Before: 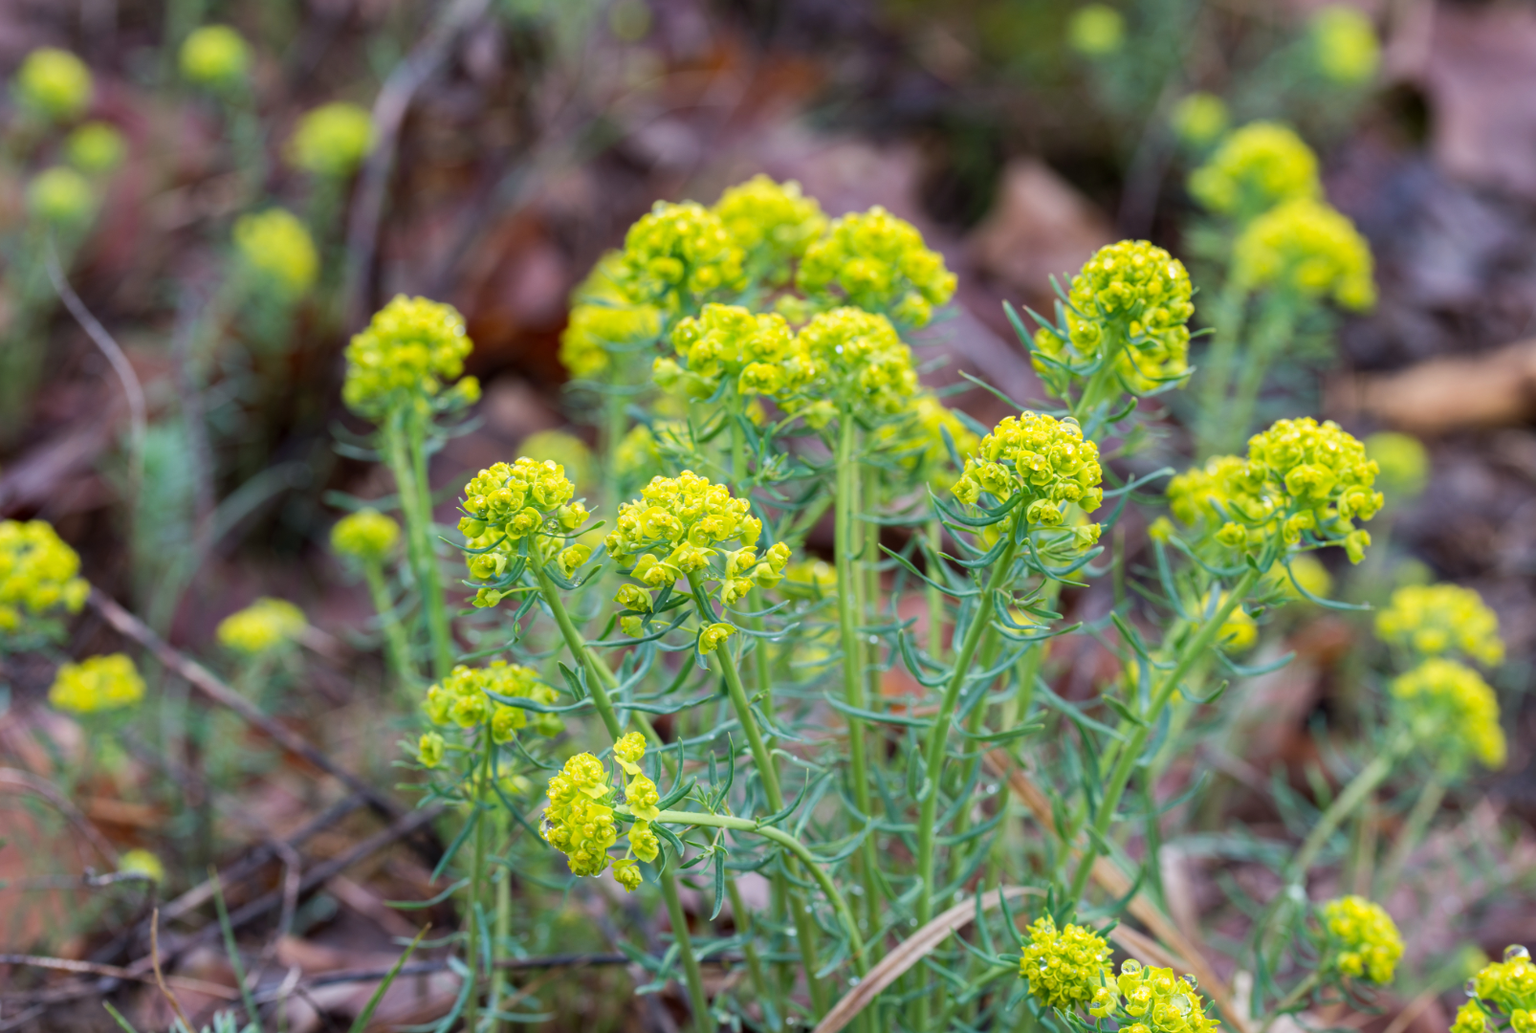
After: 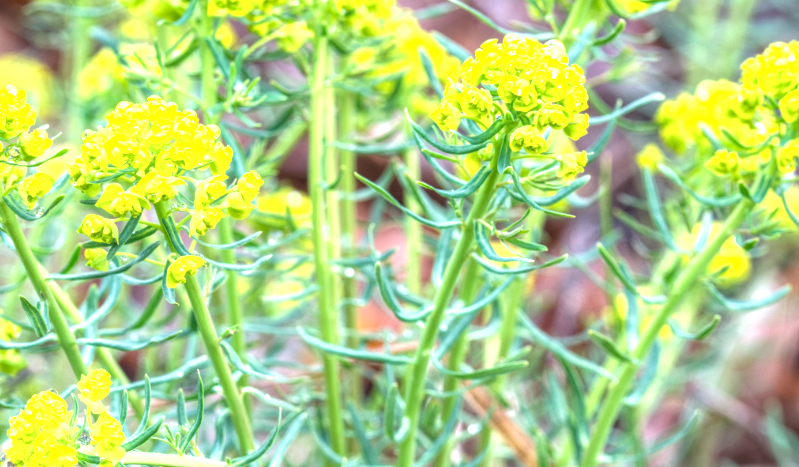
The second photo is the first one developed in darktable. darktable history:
exposure: black level correction 0, exposure 1.171 EV, compensate highlight preservation false
local contrast: highlights 74%, shadows 55%, detail 177%, midtone range 0.207
crop: left 35.127%, top 36.727%, right 15.071%, bottom 19.988%
